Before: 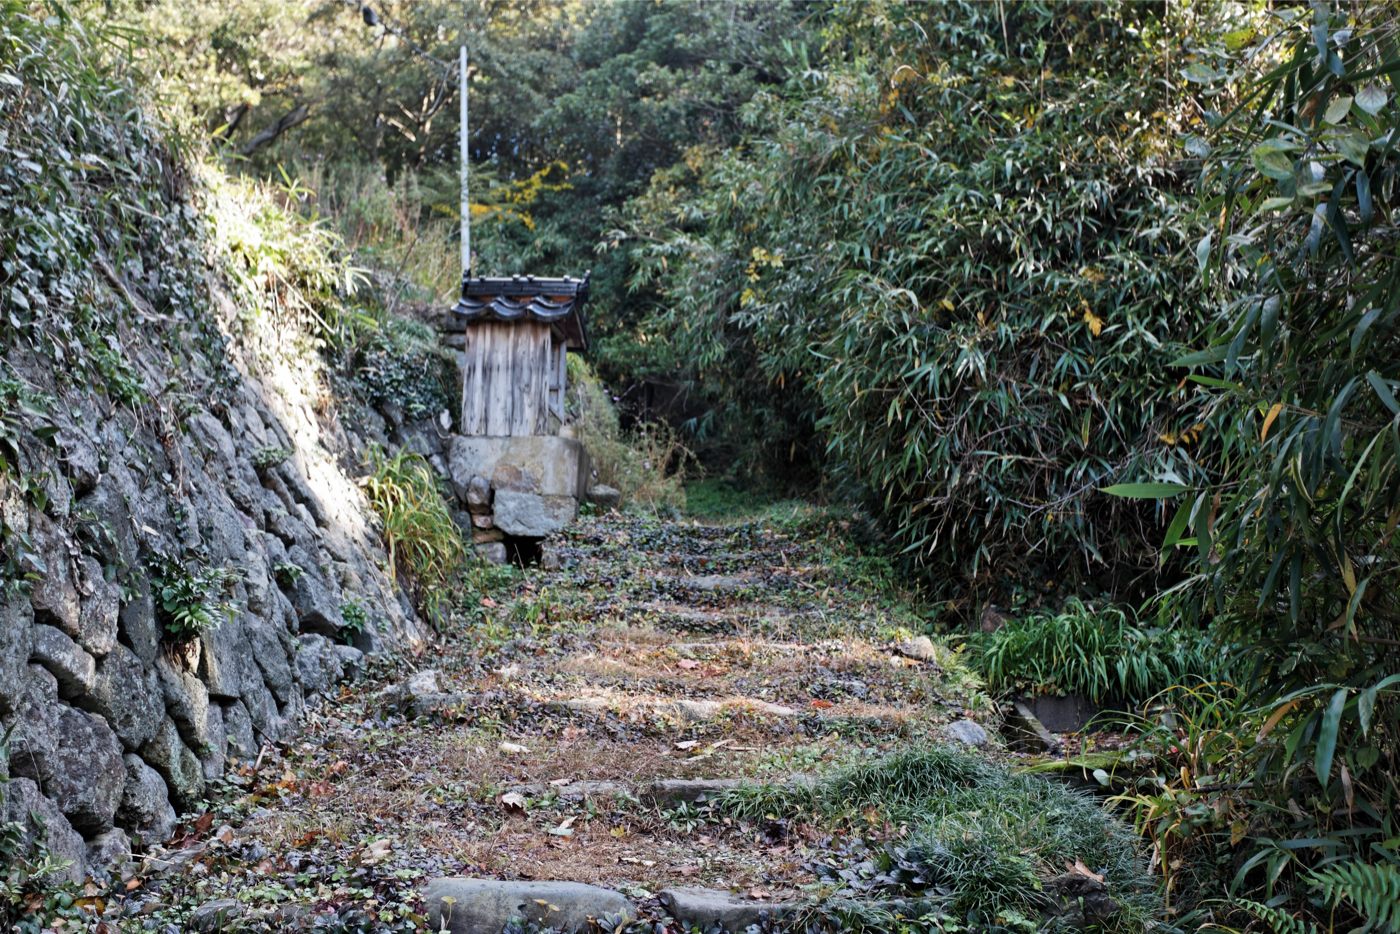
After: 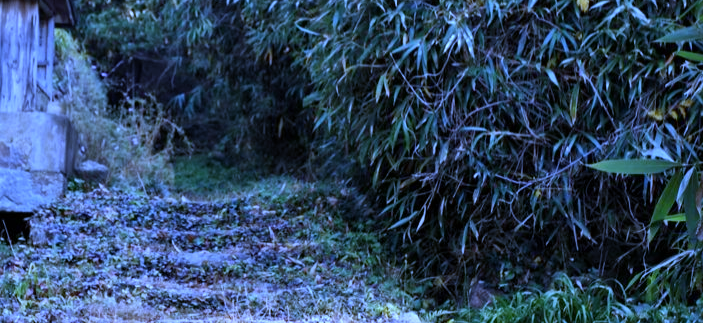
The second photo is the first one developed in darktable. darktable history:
white balance: red 0.766, blue 1.537
crop: left 36.607%, top 34.735%, right 13.146%, bottom 30.611%
